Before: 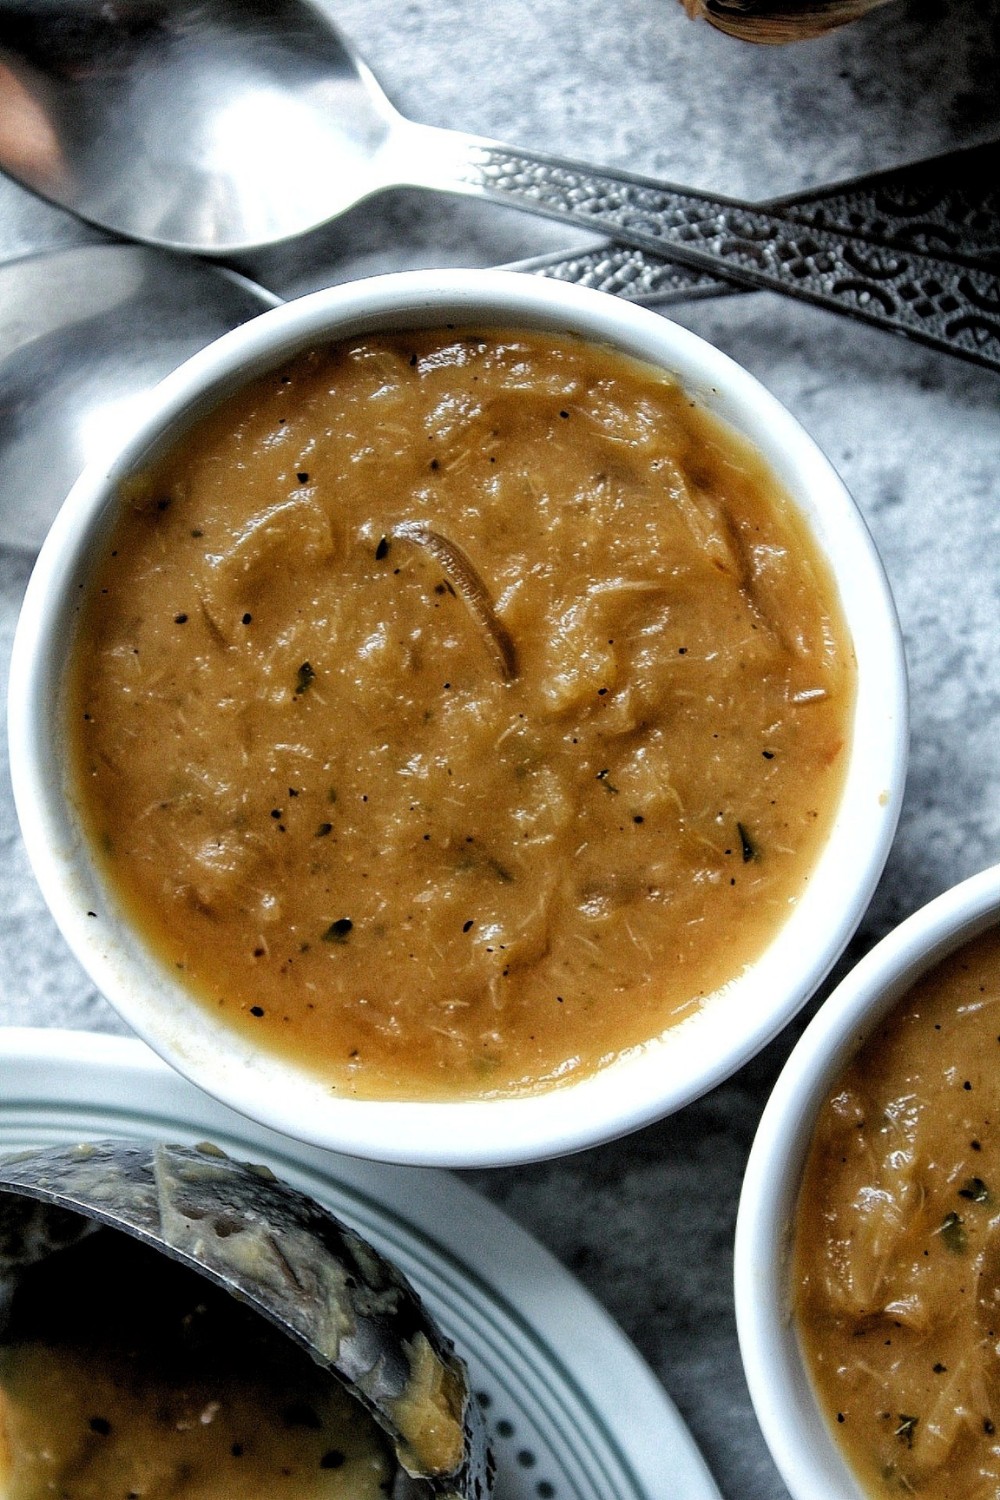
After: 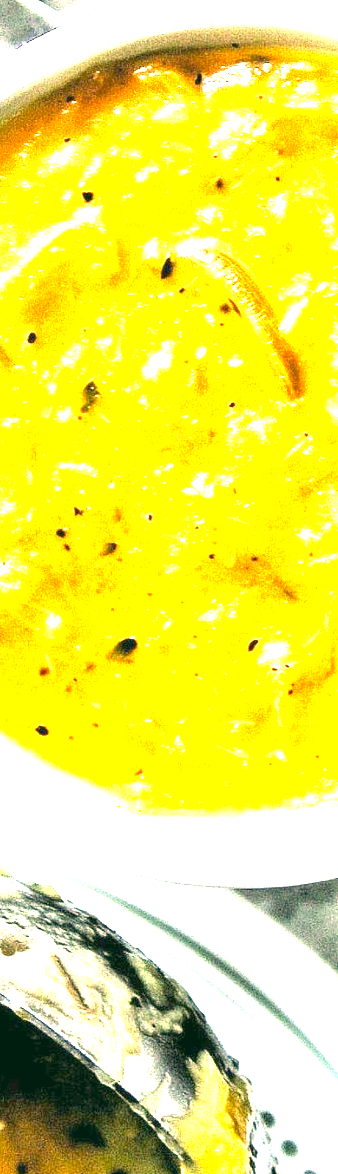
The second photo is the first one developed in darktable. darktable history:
exposure: black level correction 0, exposure 4.043 EV, compensate highlight preservation false
crop and rotate: left 21.538%, top 18.736%, right 44.628%, bottom 2.974%
contrast brightness saturation: contrast -0.111
color correction: highlights a* 4.71, highlights b* 23.83, shadows a* -16.09, shadows b* 3.99
